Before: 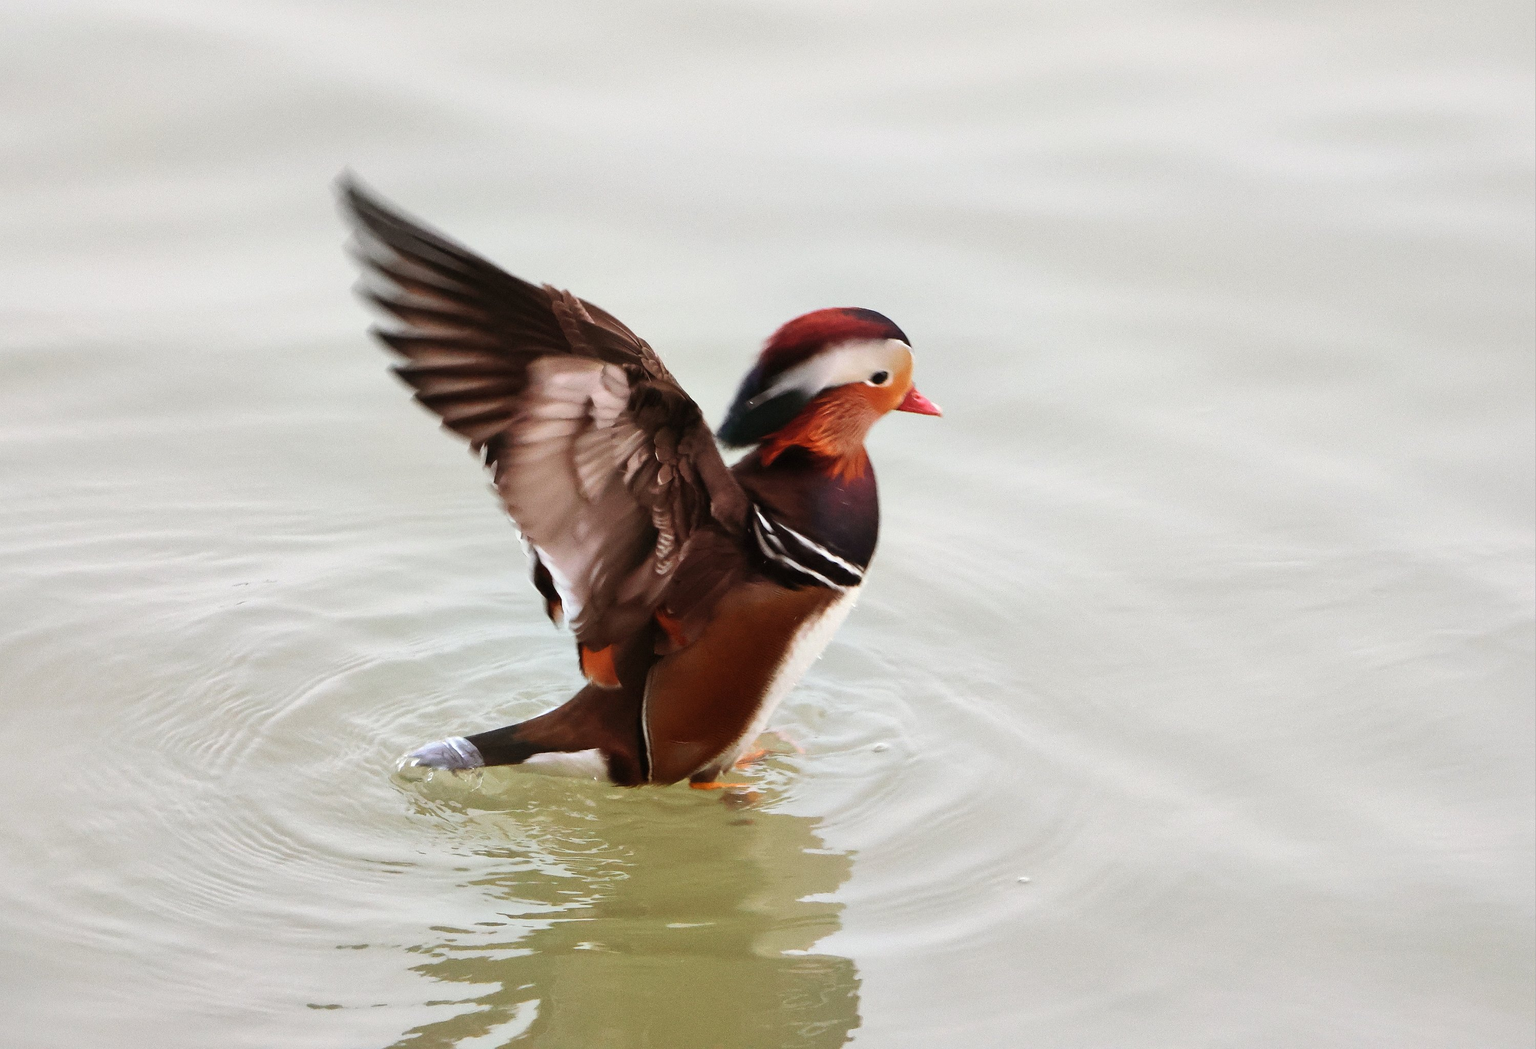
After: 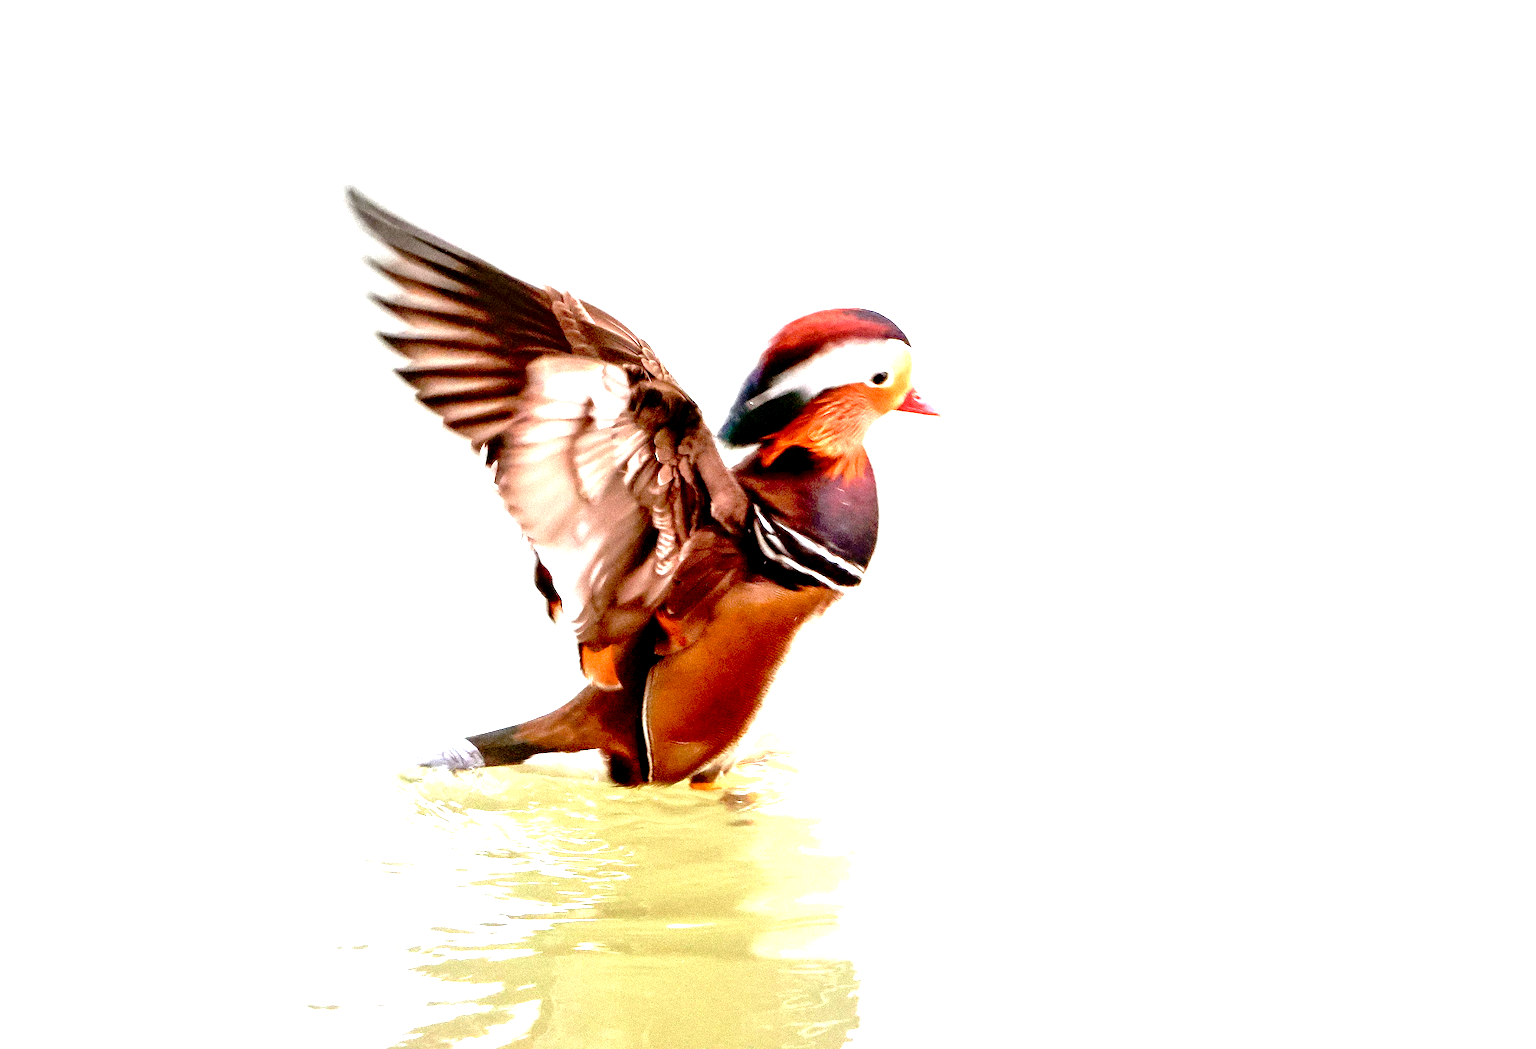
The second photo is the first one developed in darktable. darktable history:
local contrast: on, module defaults
exposure: black level correction 0.014, exposure 1.776 EV, compensate highlight preservation false
